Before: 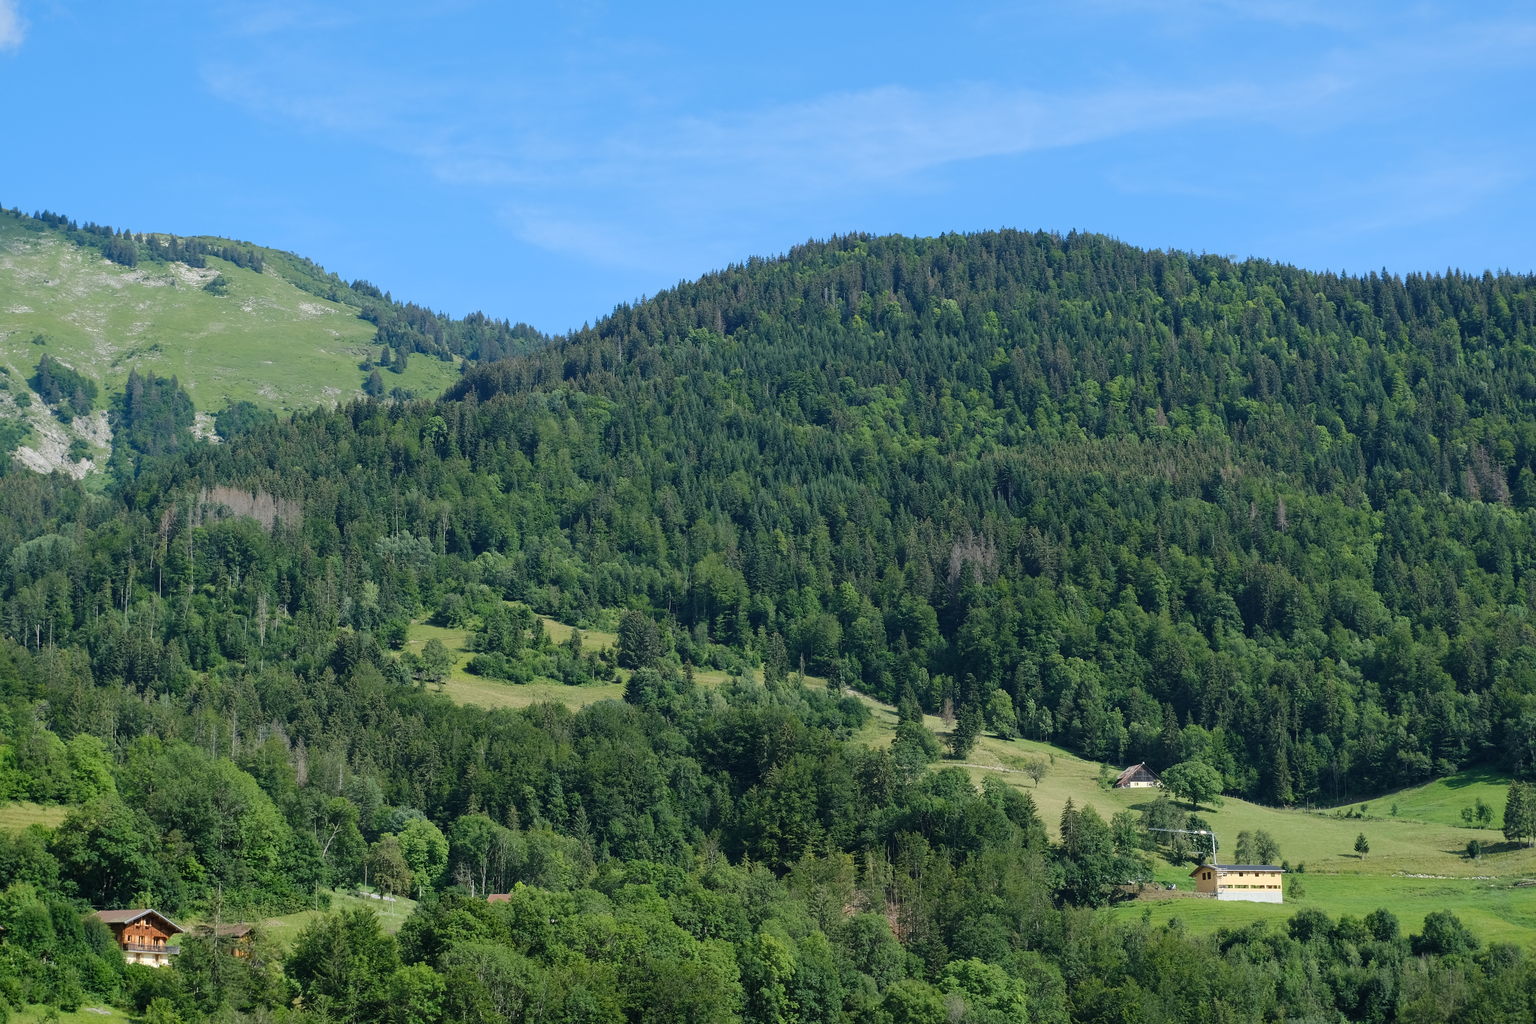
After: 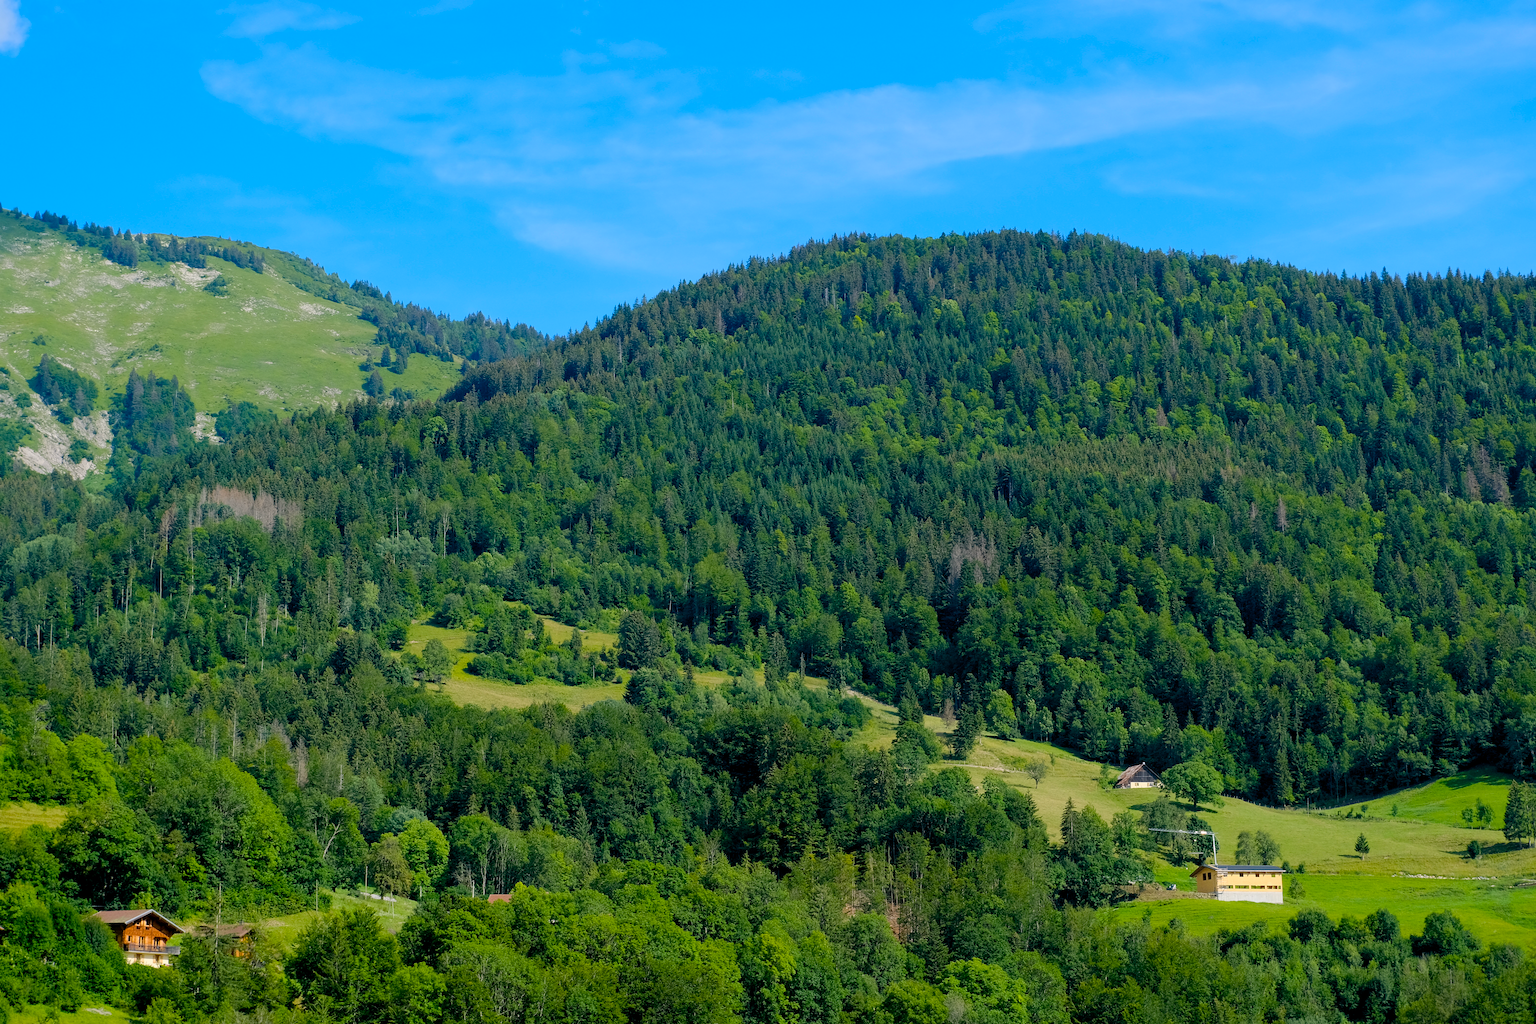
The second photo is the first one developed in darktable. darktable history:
color balance rgb: highlights gain › chroma 0.903%, highlights gain › hue 30.03°, global offset › luminance -0.86%, linear chroma grading › global chroma 15.548%, perceptual saturation grading › global saturation 19.834%, perceptual brilliance grading › global brilliance 2.034%, perceptual brilliance grading › highlights -3.586%, global vibrance 20%
